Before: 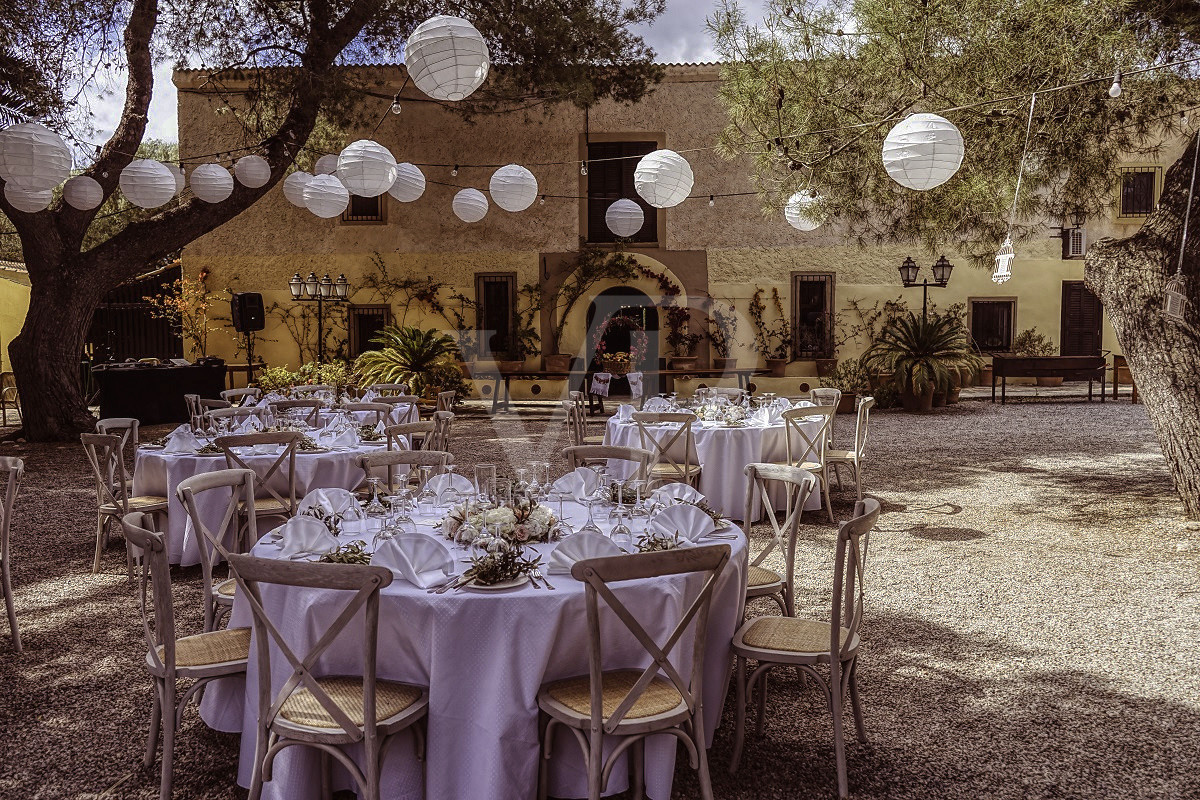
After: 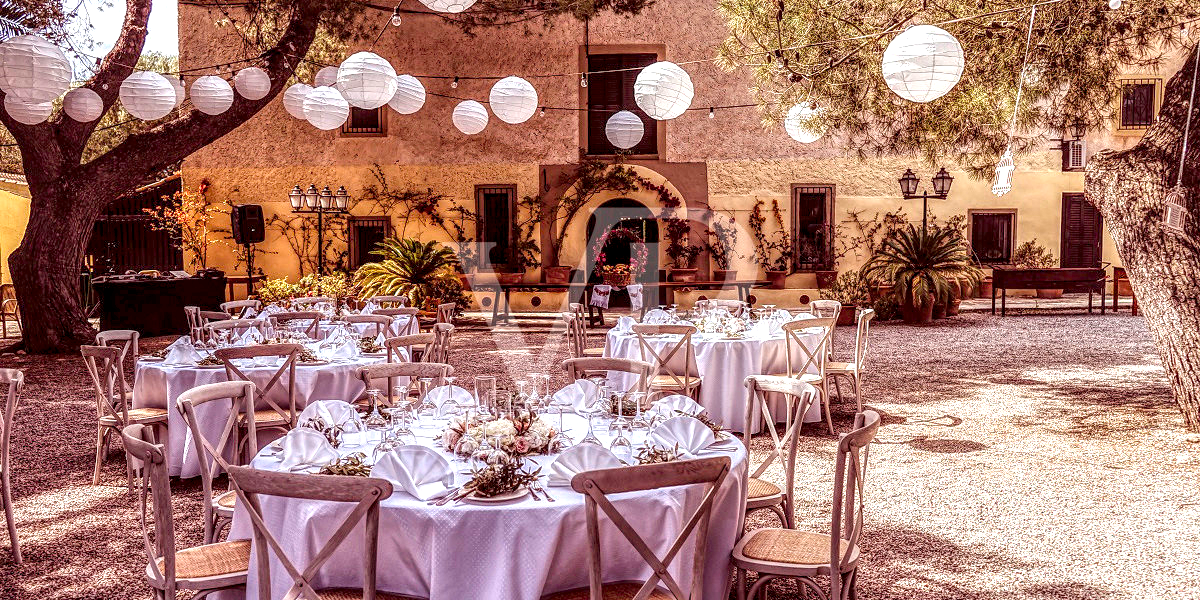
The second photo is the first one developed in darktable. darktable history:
local contrast: detail 160%
exposure: exposure 0.609 EV, compensate highlight preservation false
crop: top 11.016%, bottom 13.887%
